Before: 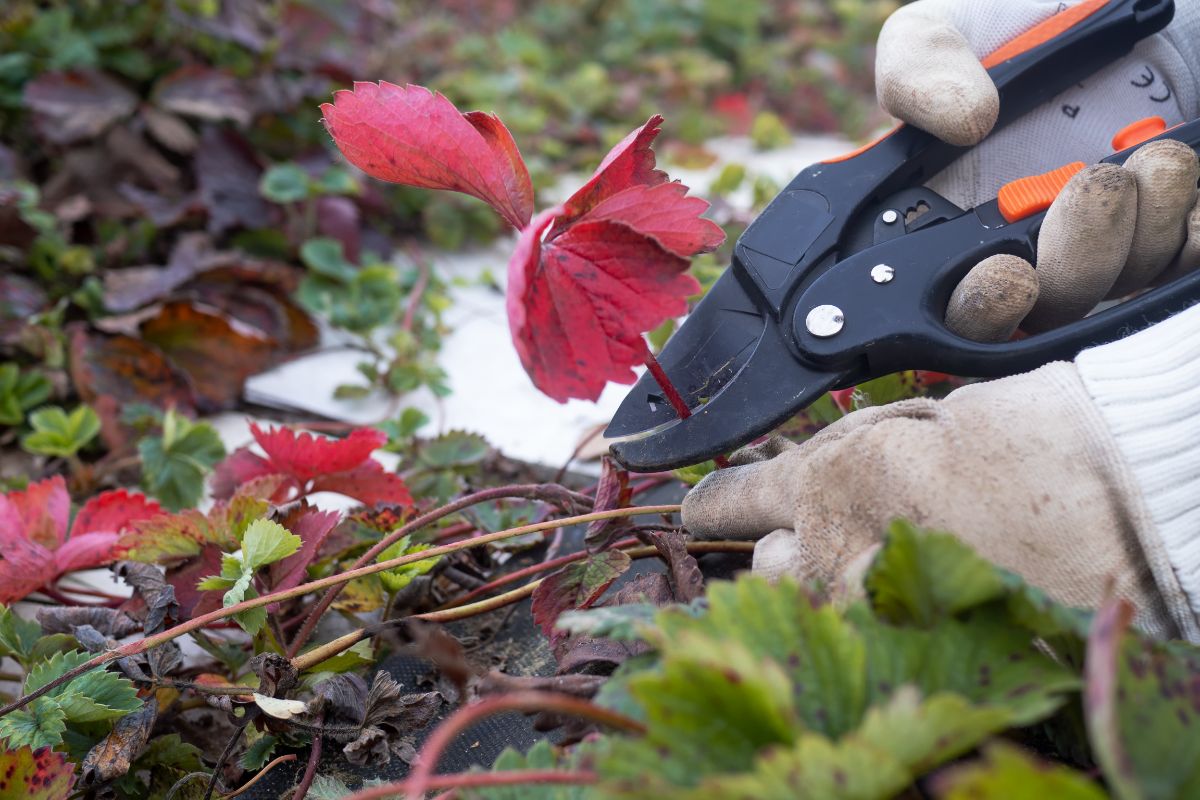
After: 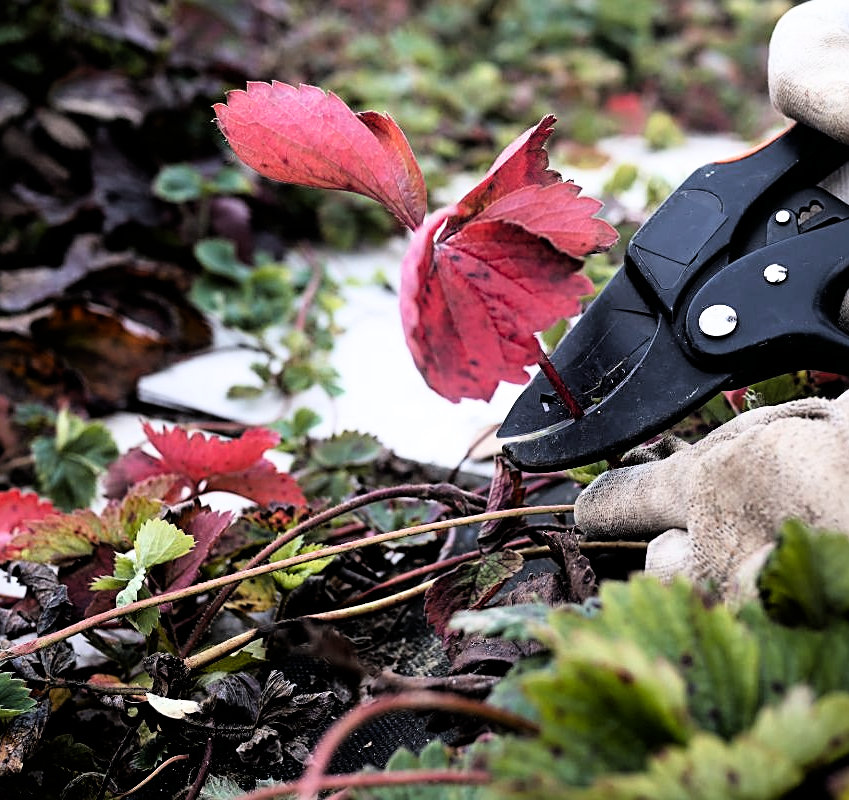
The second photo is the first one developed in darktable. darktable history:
crop and rotate: left 8.982%, right 20.216%
filmic rgb: black relative exposure -3.76 EV, white relative exposure 2.37 EV, dynamic range scaling -49.29%, hardness 3.43, latitude 29.61%, contrast 1.783, color science v6 (2022)
exposure: compensate exposure bias true, compensate highlight preservation false
sharpen: on, module defaults
